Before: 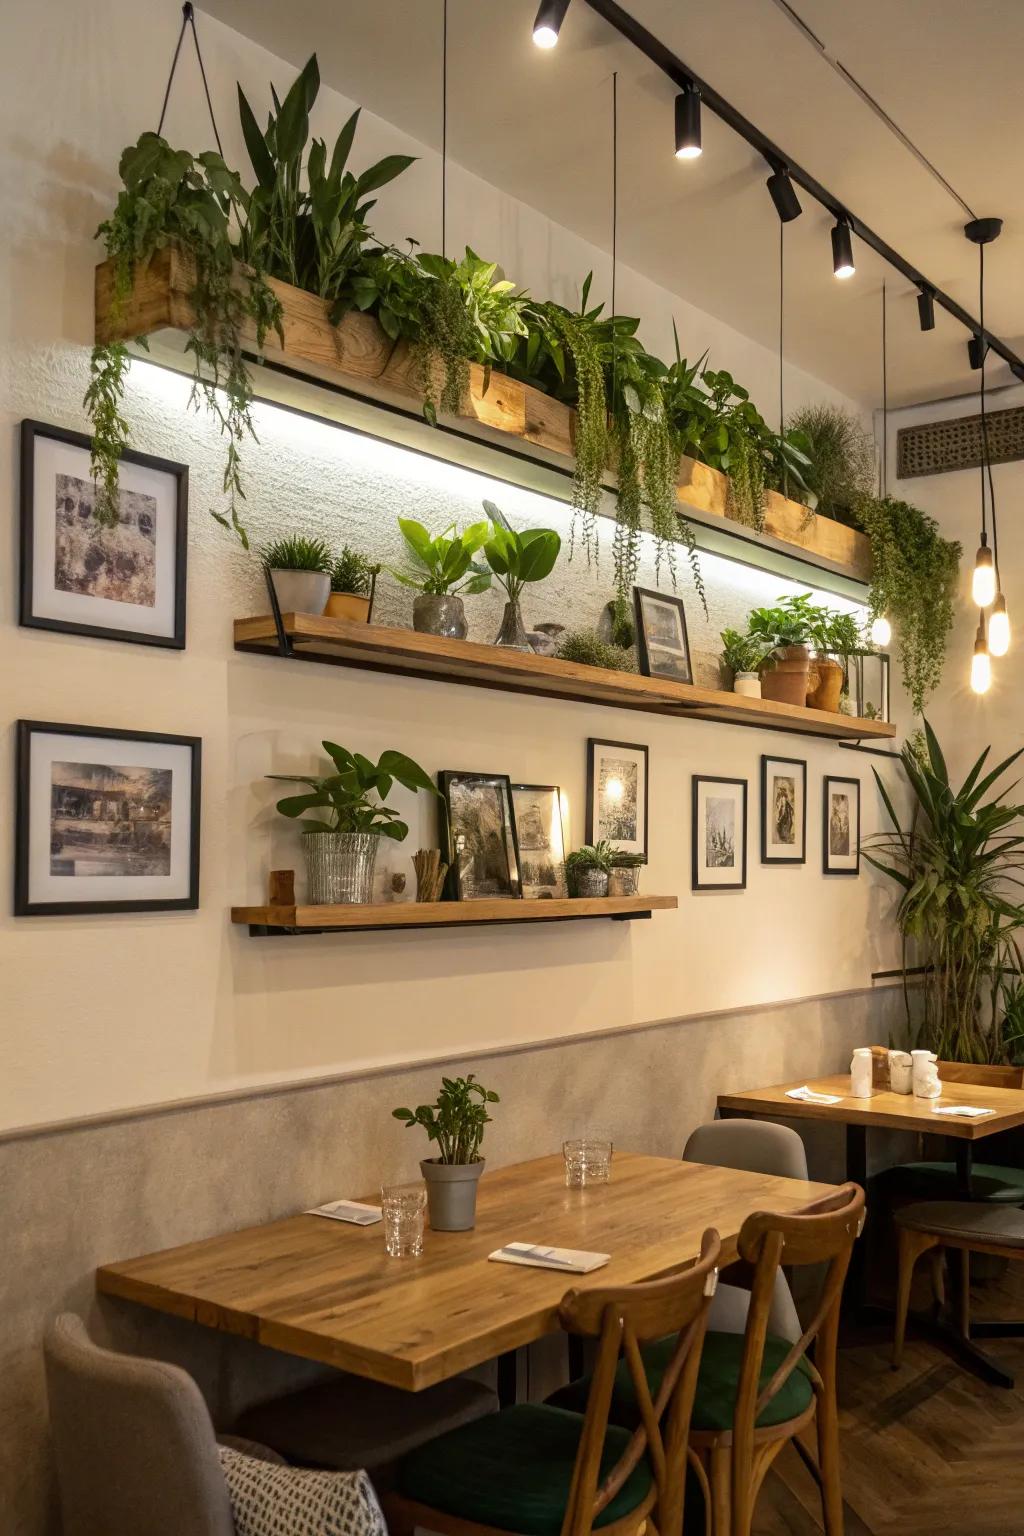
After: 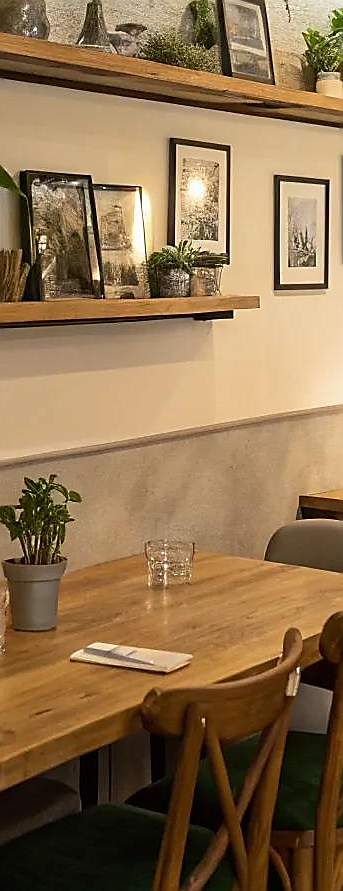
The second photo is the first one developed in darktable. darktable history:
crop: left 40.866%, top 39.126%, right 25.572%, bottom 2.806%
sharpen: radius 1.375, amount 1.252, threshold 0.745
